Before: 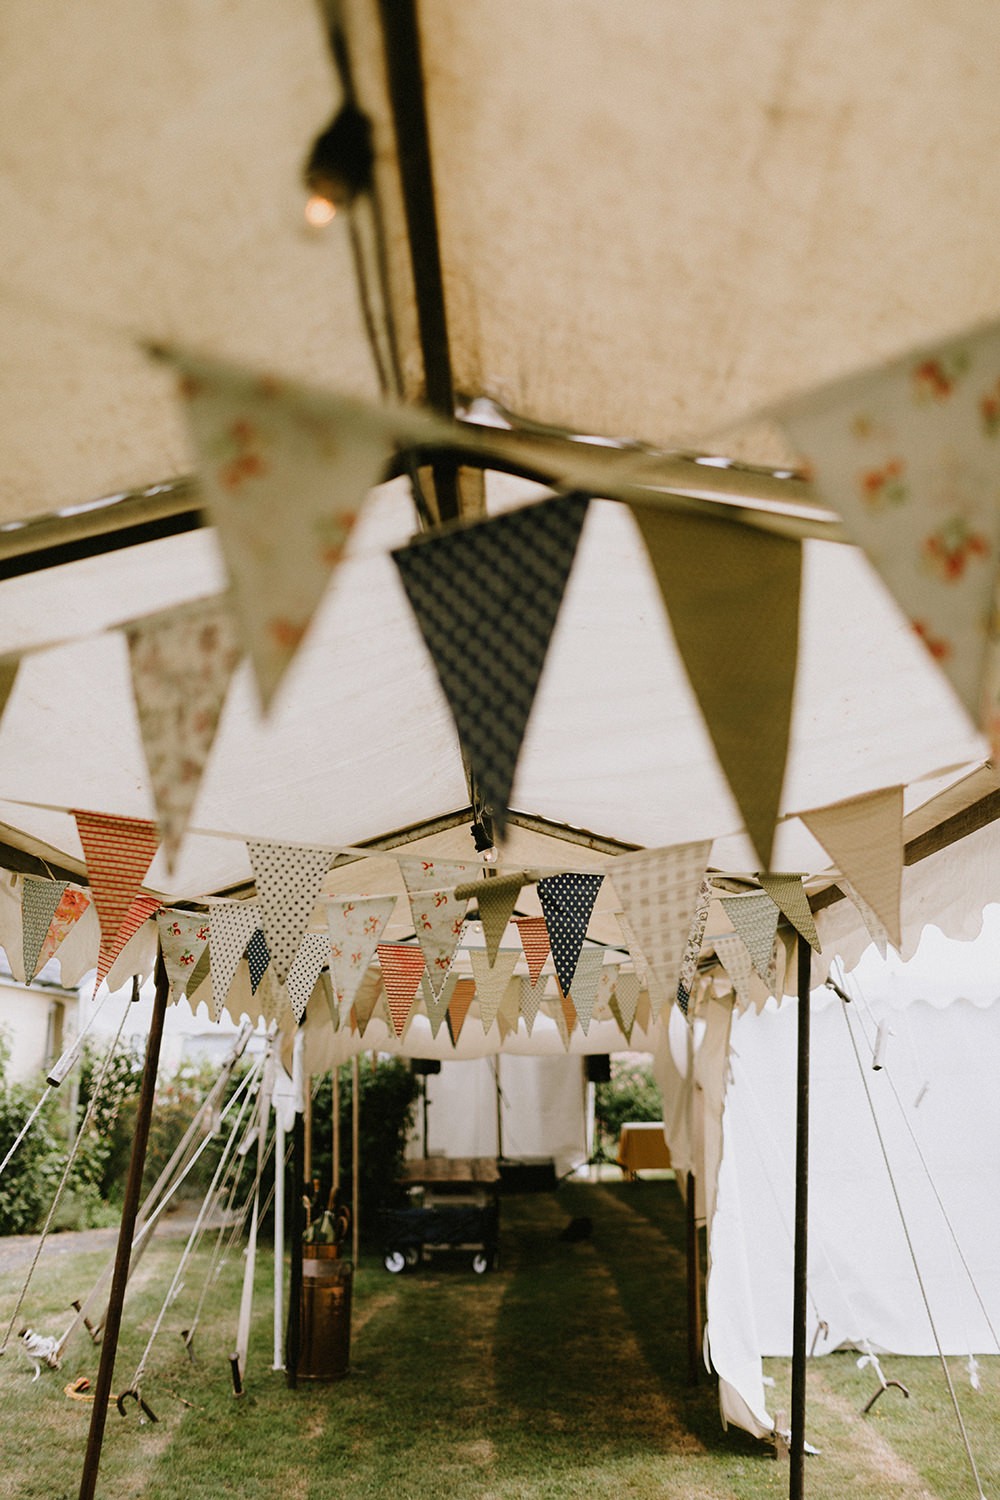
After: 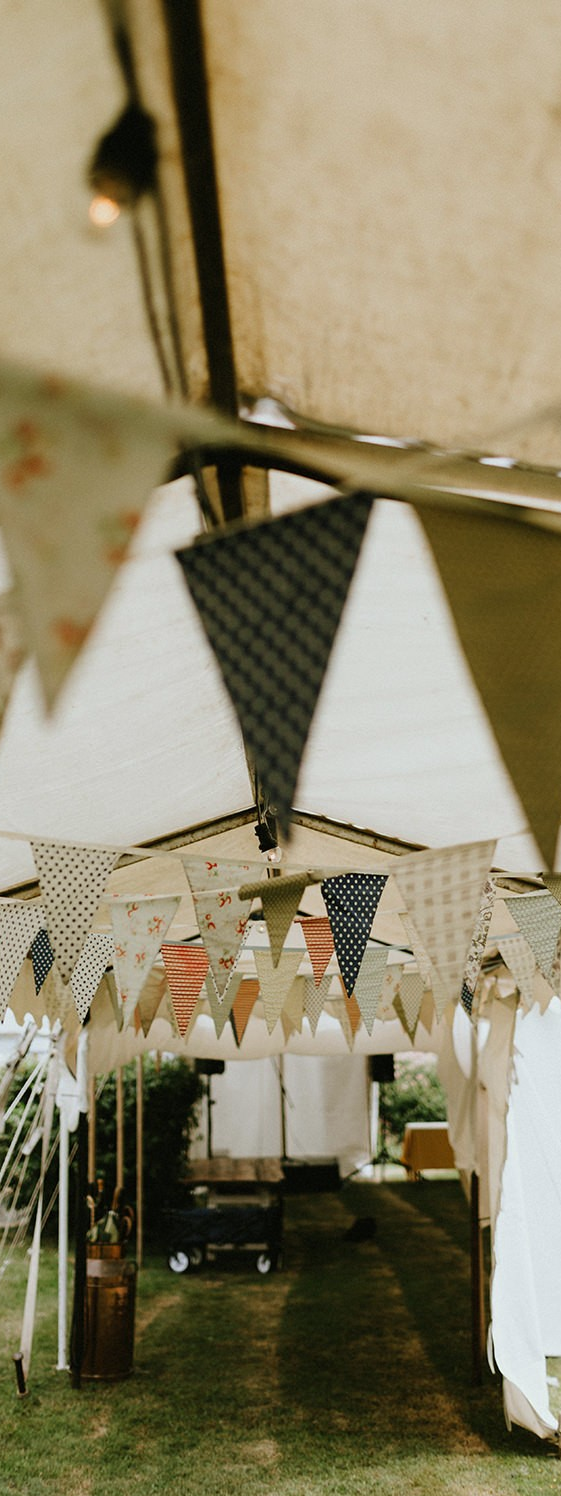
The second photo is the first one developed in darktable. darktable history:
color calibration: illuminant Planckian (black body), x 0.351, y 0.352, temperature 4794.27 K
crop: left 21.674%, right 22.086%
